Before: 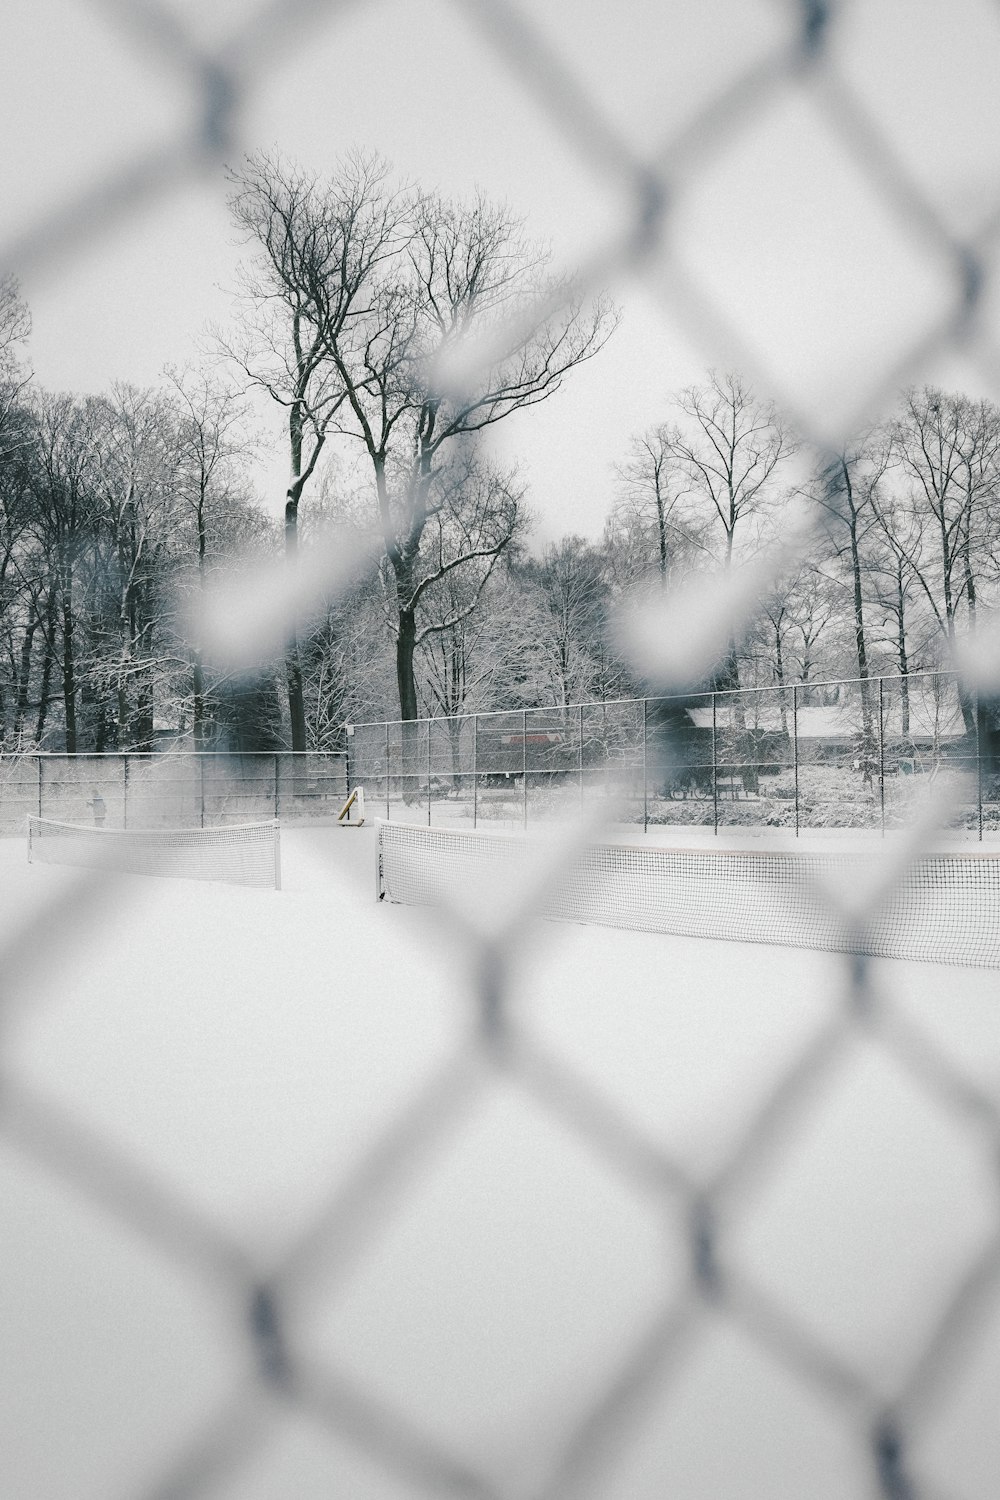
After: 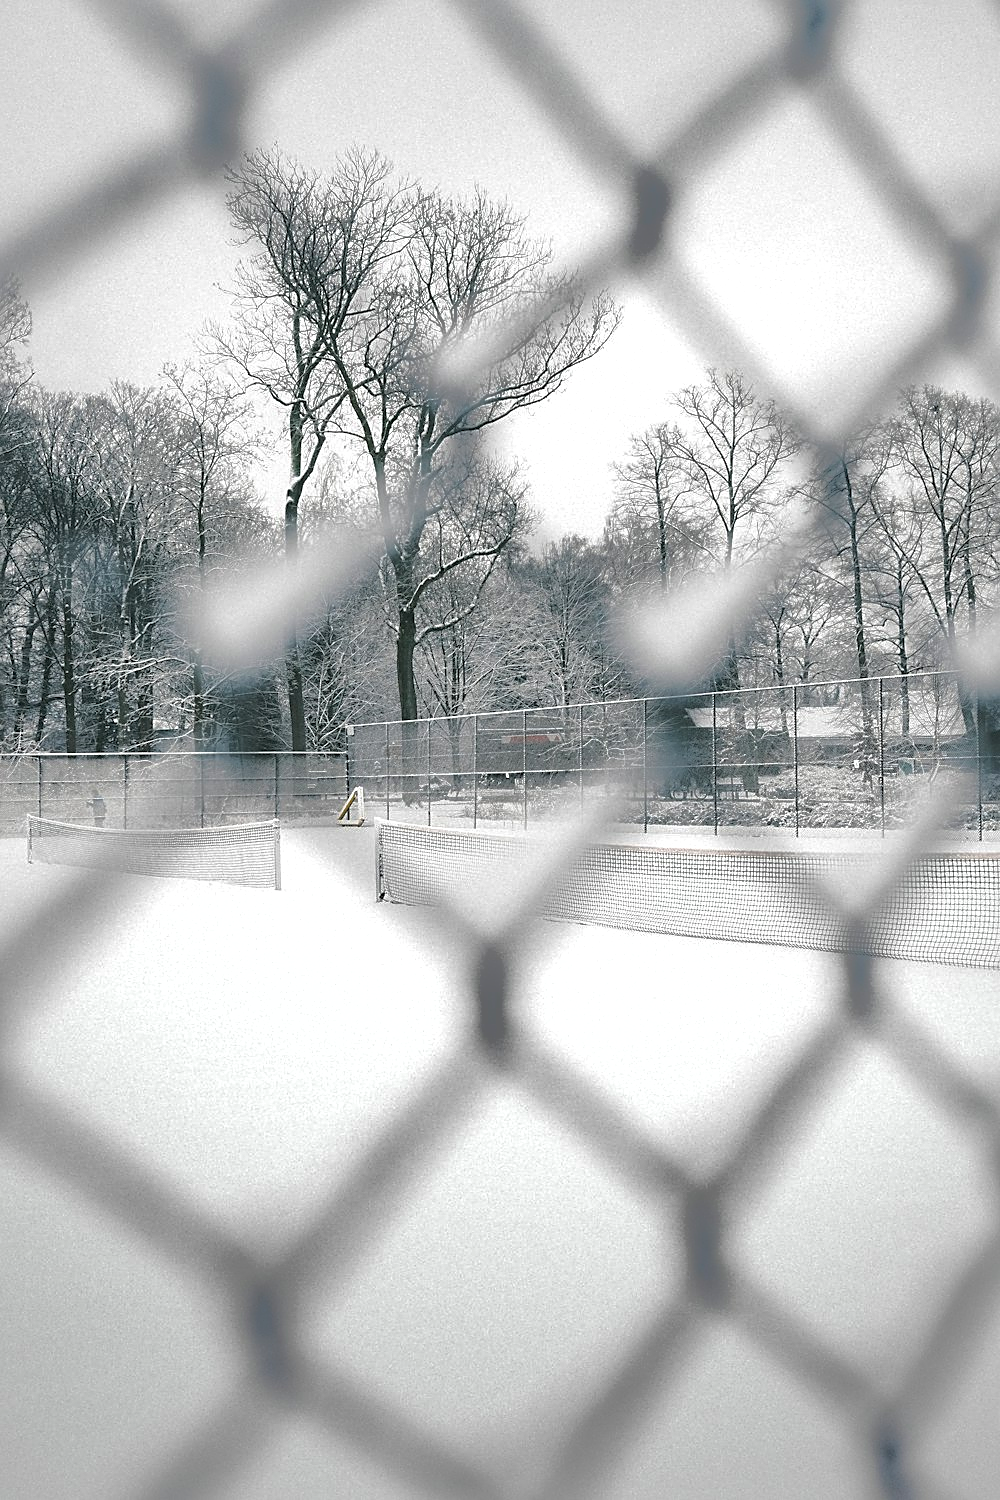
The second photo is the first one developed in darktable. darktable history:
exposure: exposure 0.375 EV, compensate highlight preservation false
shadows and highlights: shadows 40, highlights -60
sharpen: on, module defaults
